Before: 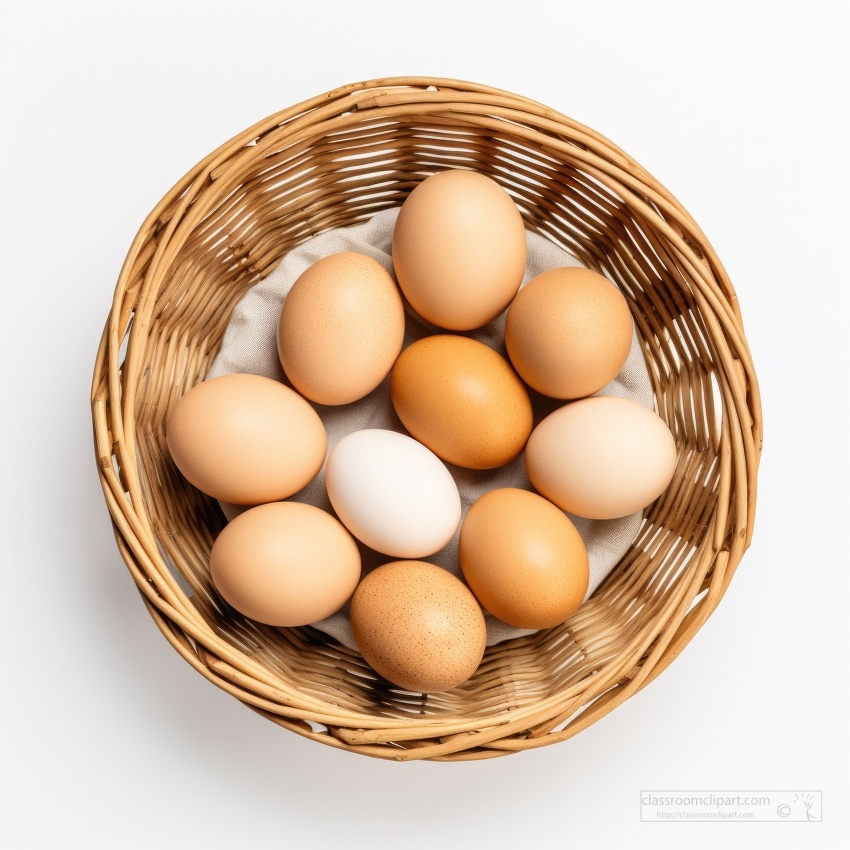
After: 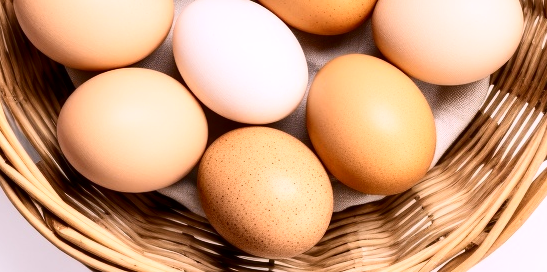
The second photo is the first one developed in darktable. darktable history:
crop: left 18.091%, top 51.13%, right 17.525%, bottom 16.85%
white balance: red 1.05, blue 1.072
local contrast: mode bilateral grid, contrast 20, coarseness 50, detail 120%, midtone range 0.2
contrast brightness saturation: contrast 0.28
